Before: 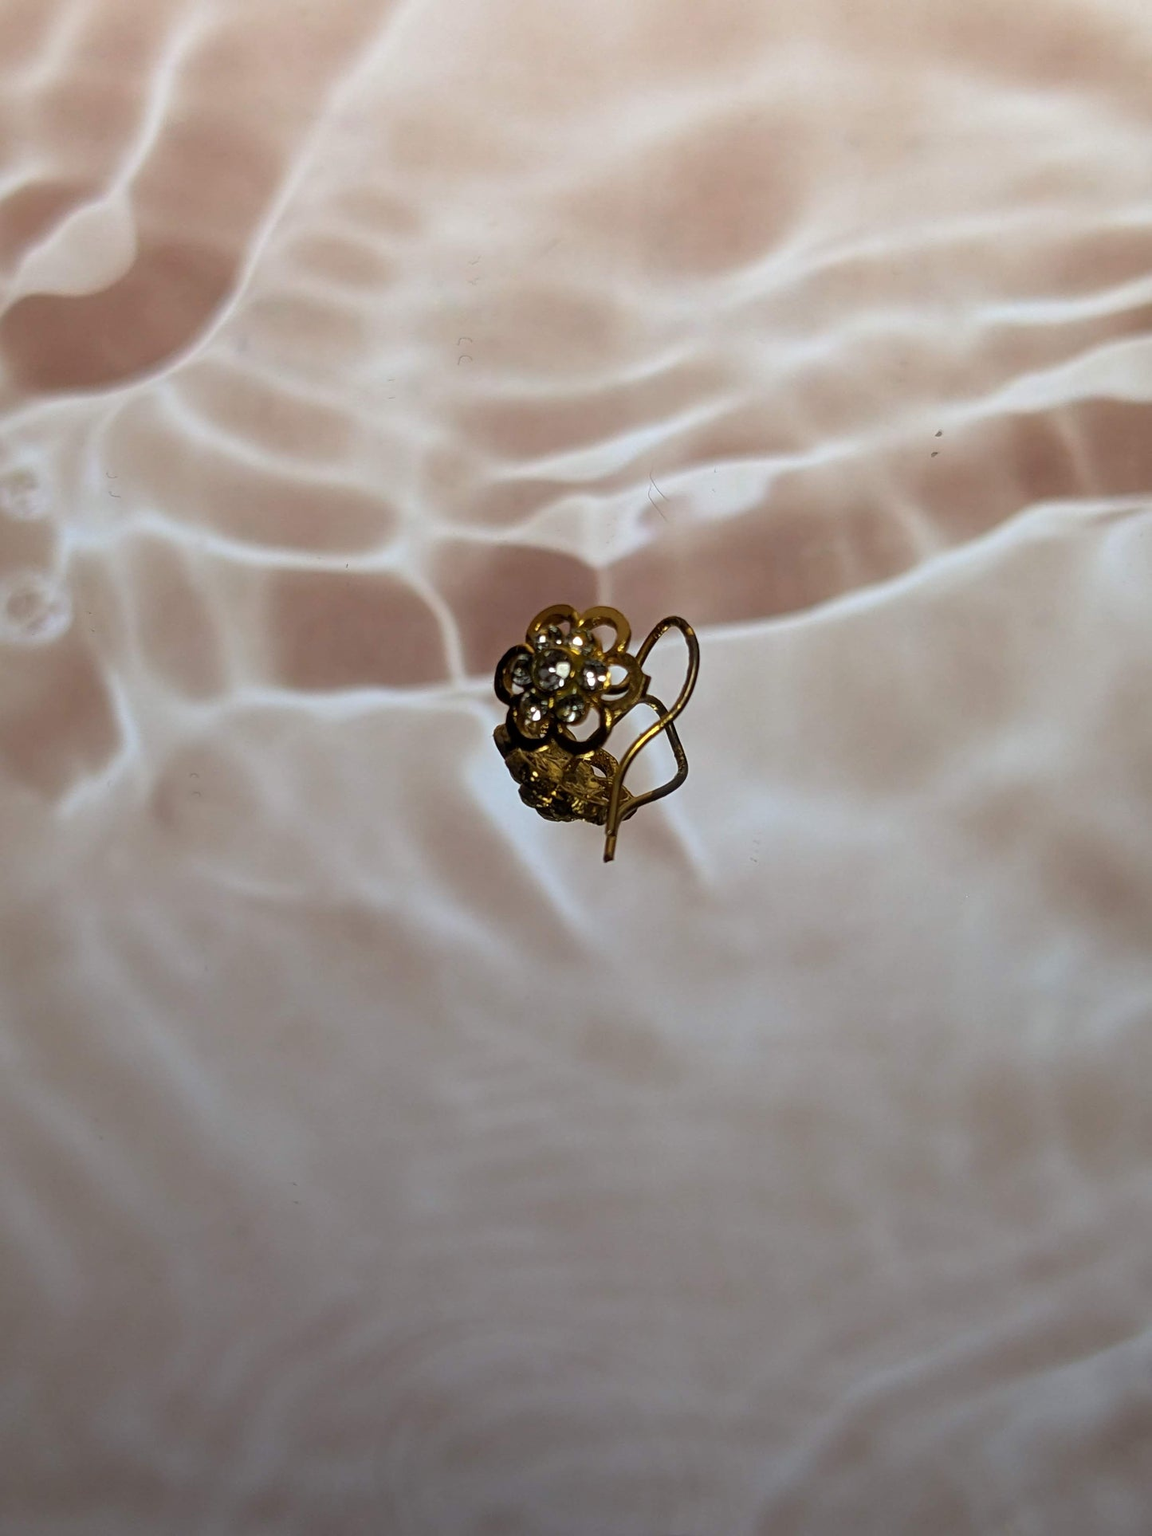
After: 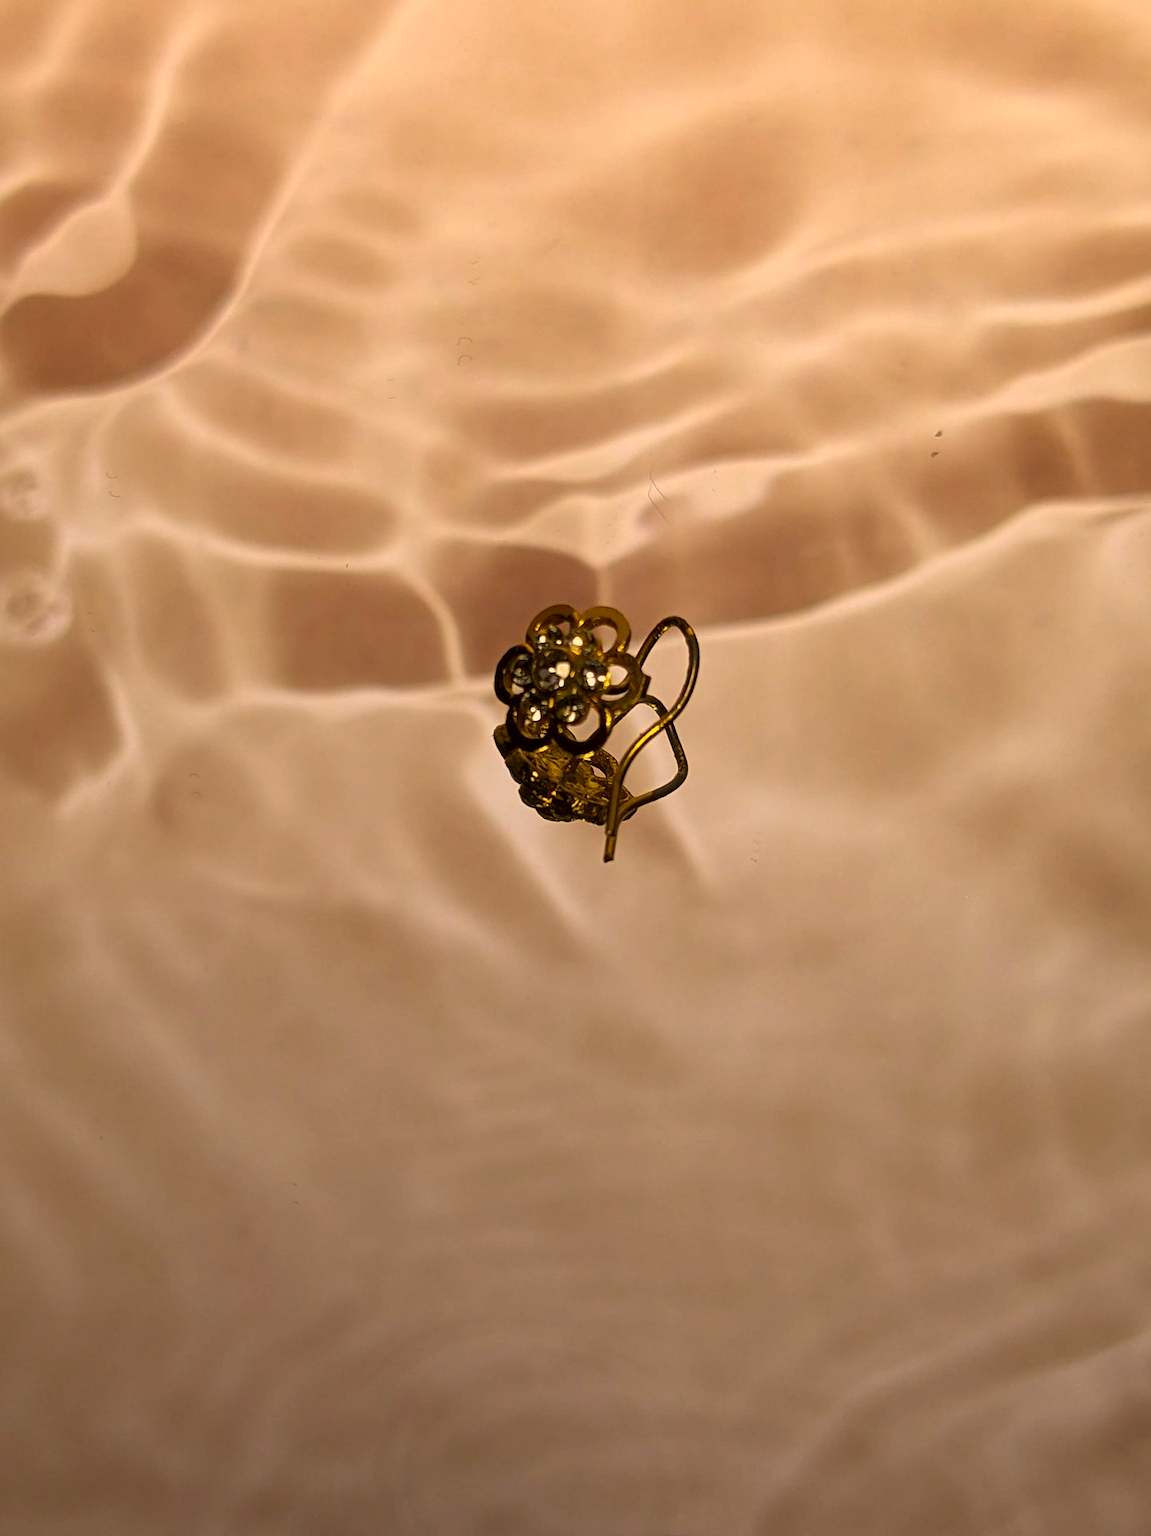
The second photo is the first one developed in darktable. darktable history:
color correction: highlights a* 17.94, highlights b* 35.39, shadows a* 1.48, shadows b* 6.42, saturation 1.01
